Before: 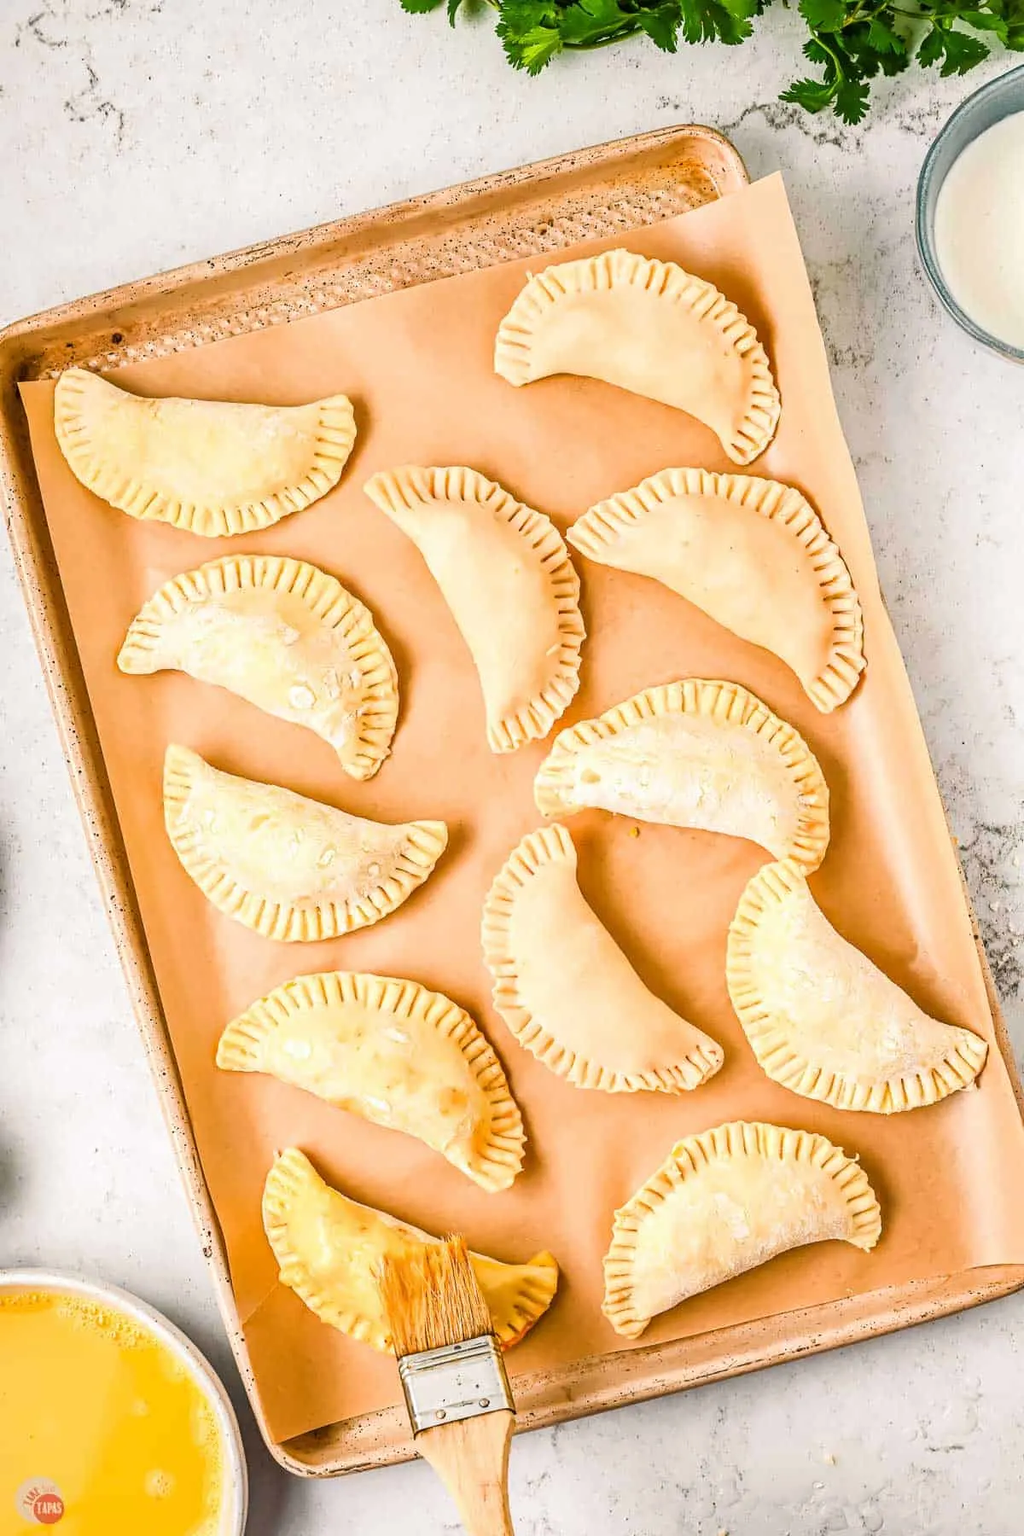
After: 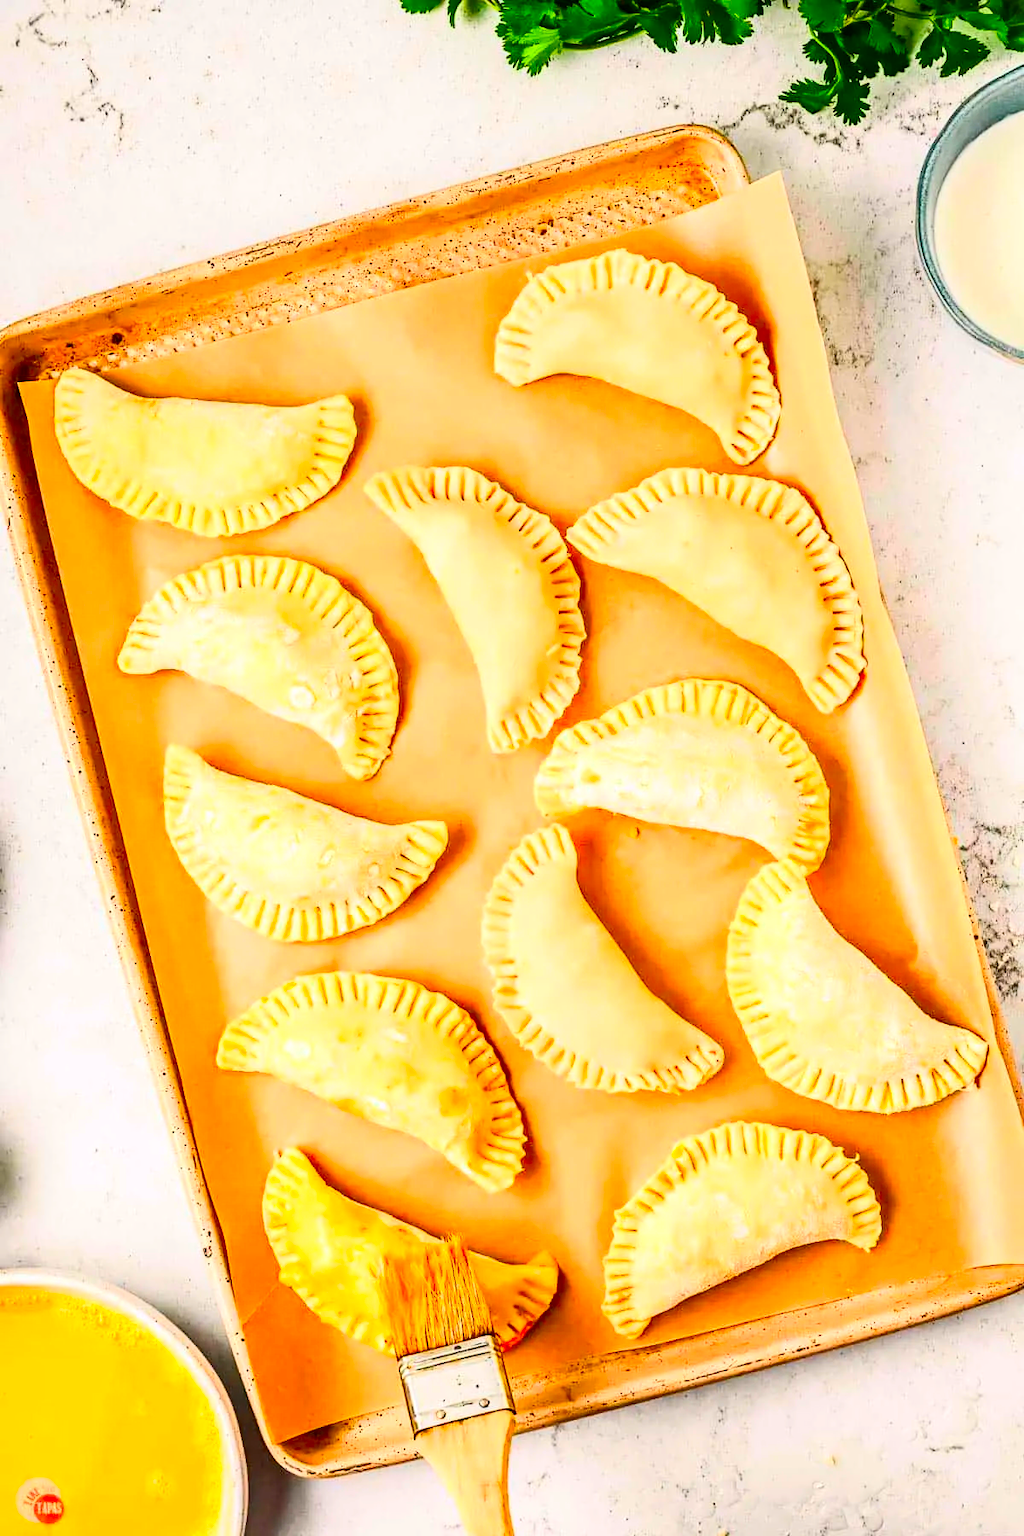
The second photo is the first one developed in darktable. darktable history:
contrast brightness saturation: contrast 0.26, brightness 0.014, saturation 0.881
